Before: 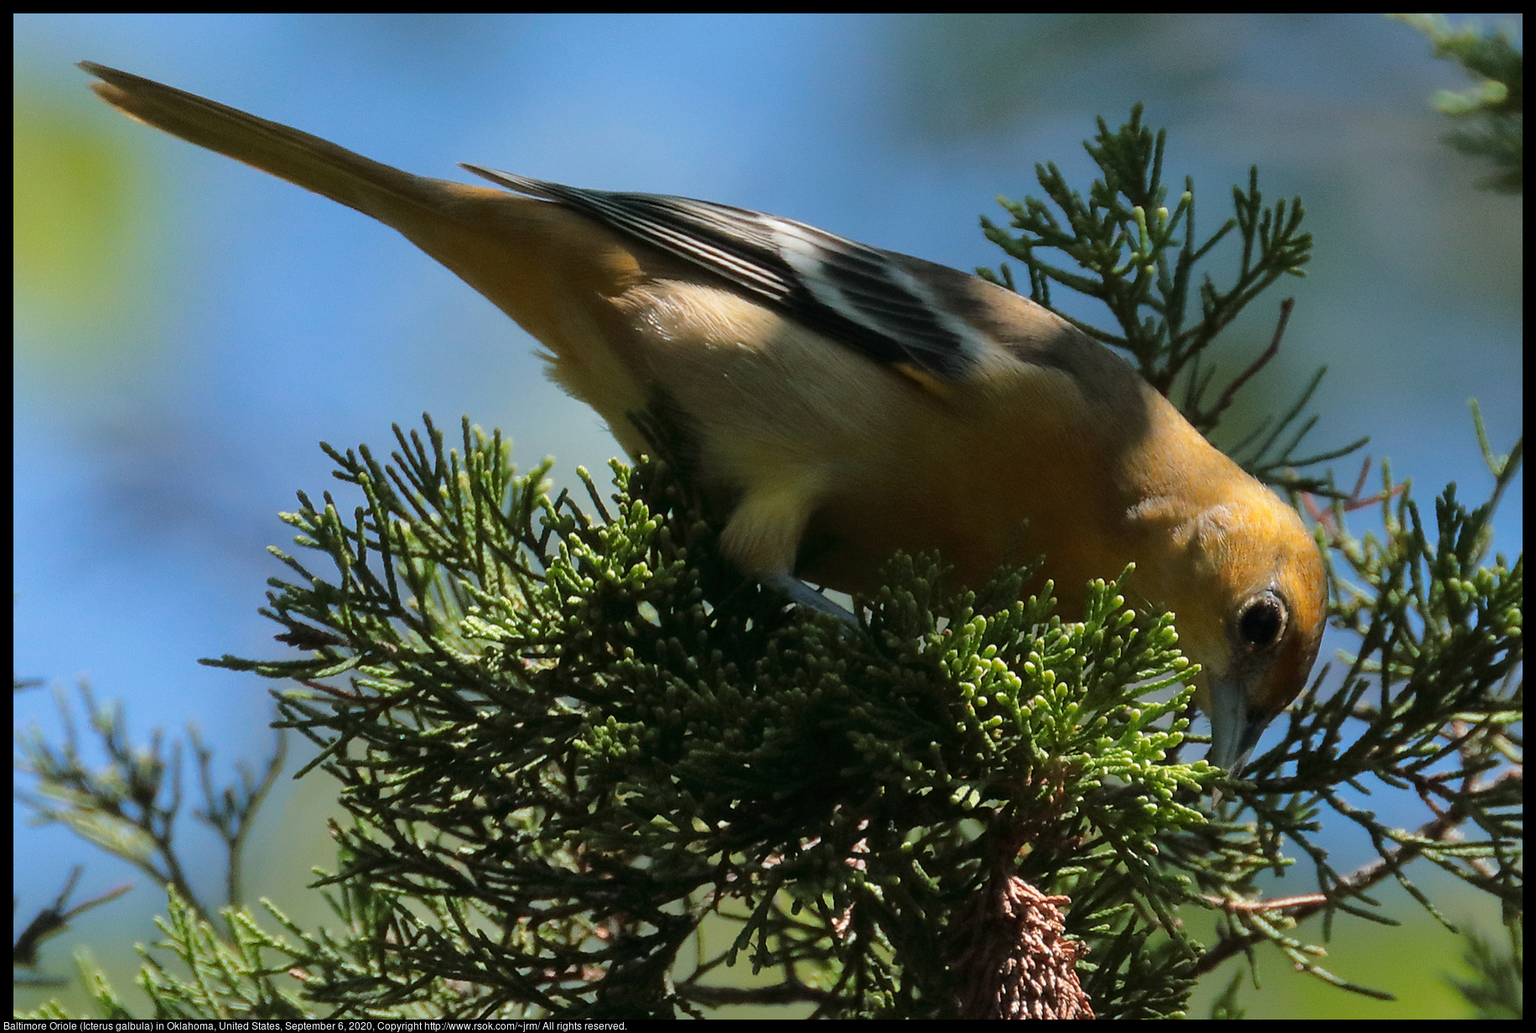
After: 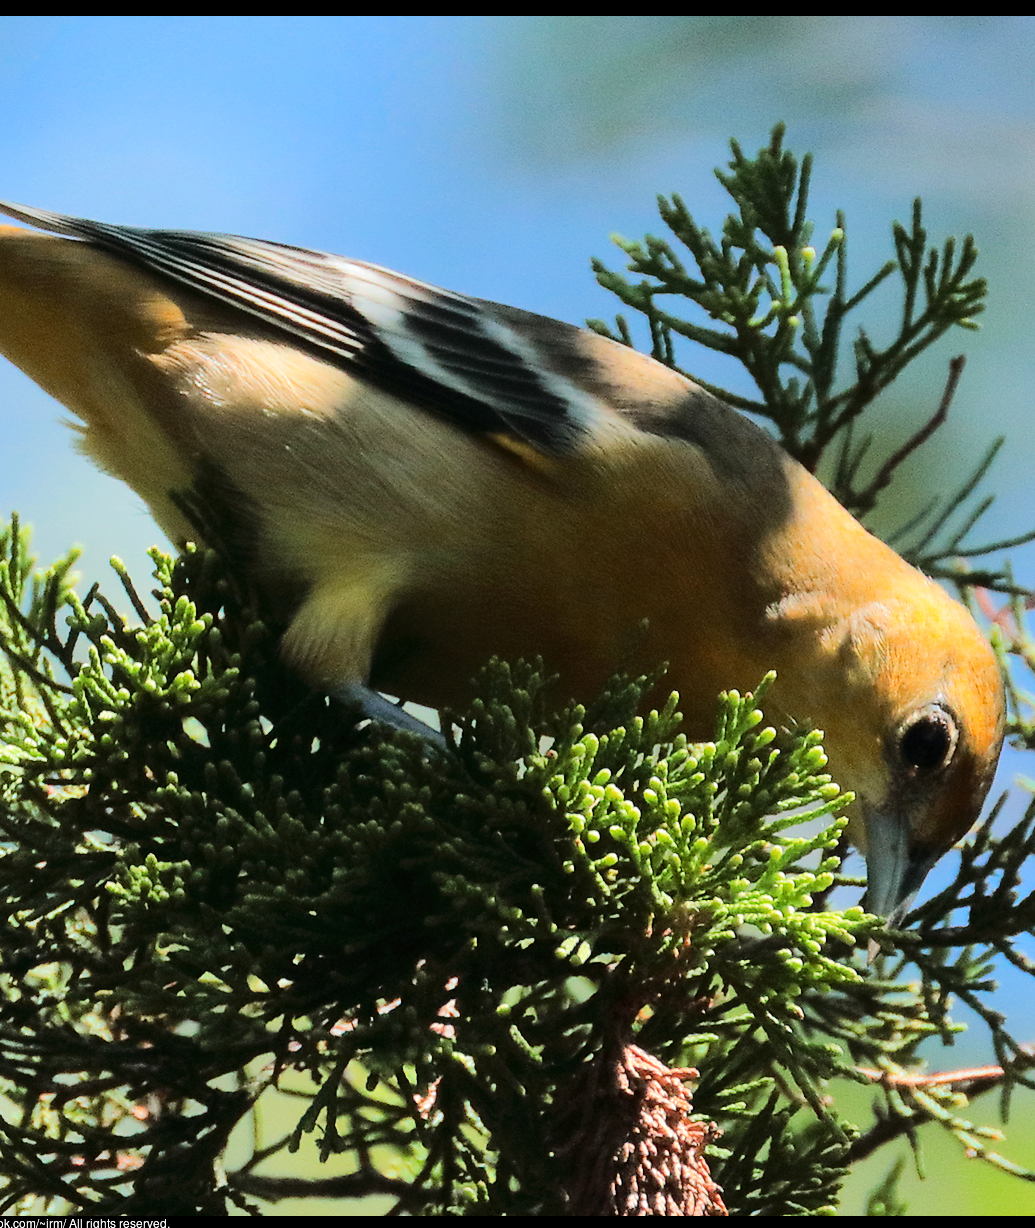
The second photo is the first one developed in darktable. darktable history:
crop: left 31.599%, top 0.021%, right 11.772%
tone equalizer: -7 EV 0.159 EV, -6 EV 0.639 EV, -5 EV 1.16 EV, -4 EV 1.31 EV, -3 EV 1.16 EV, -2 EV 0.6 EV, -1 EV 0.152 EV, edges refinement/feathering 500, mask exposure compensation -1.57 EV, preserve details no
